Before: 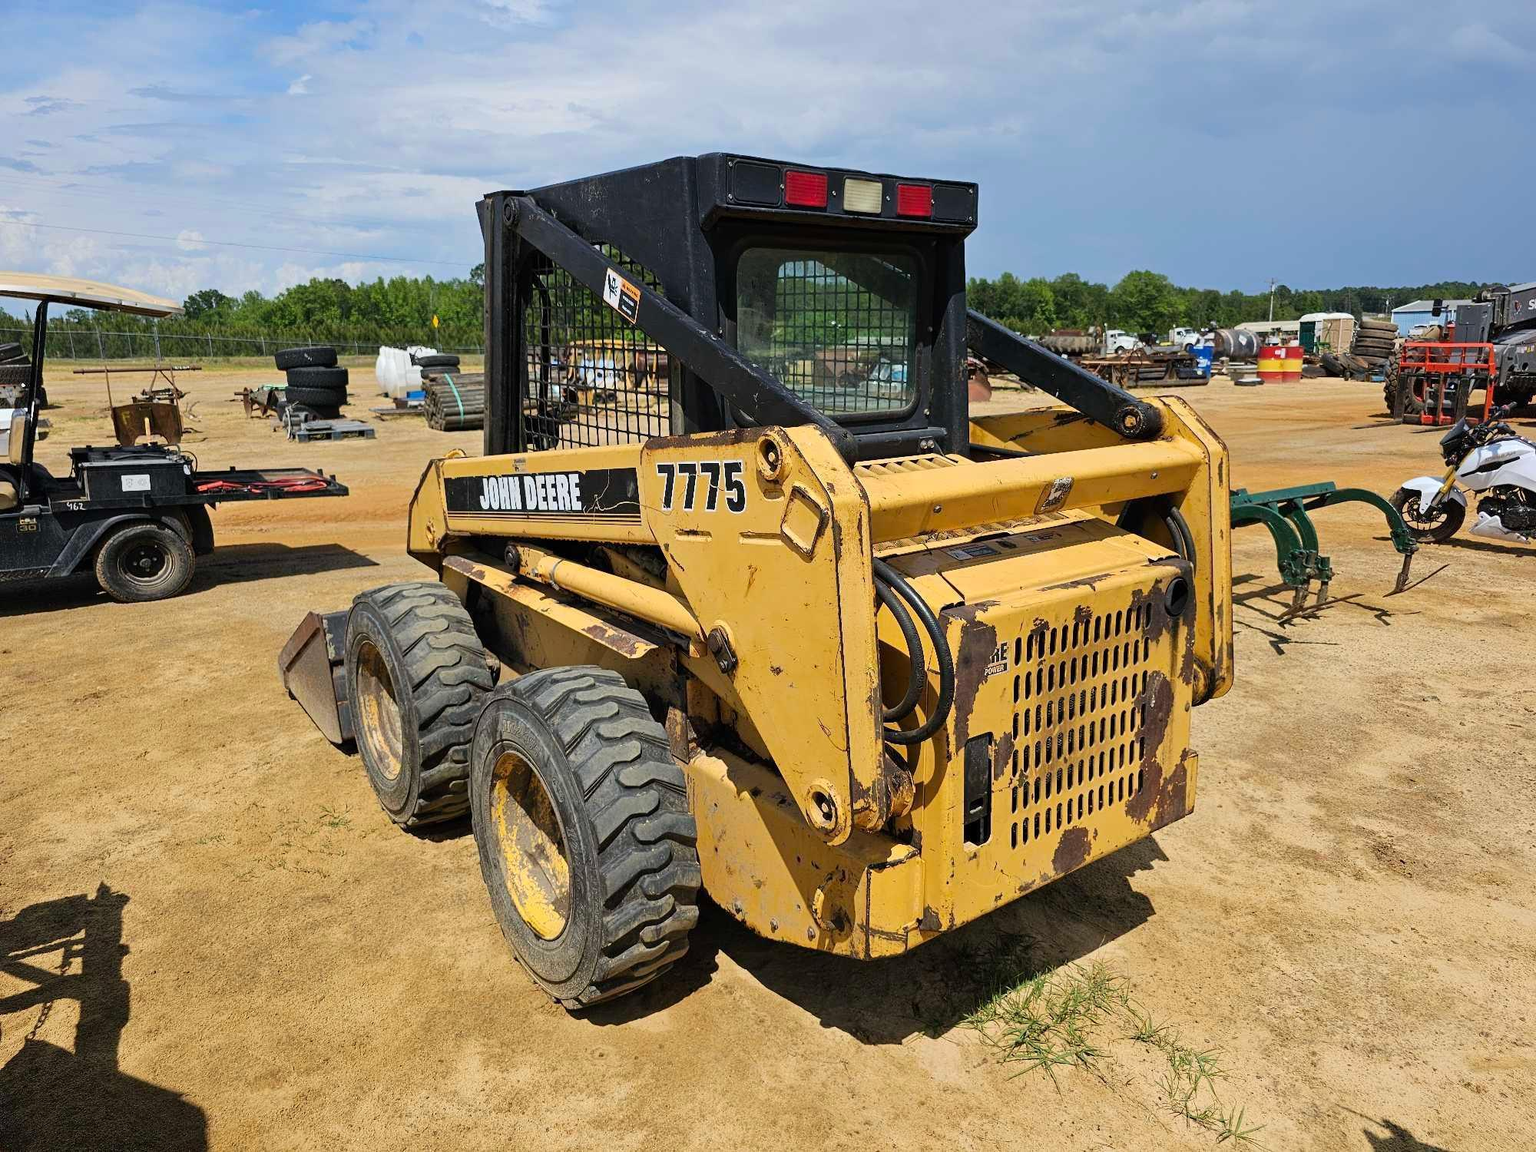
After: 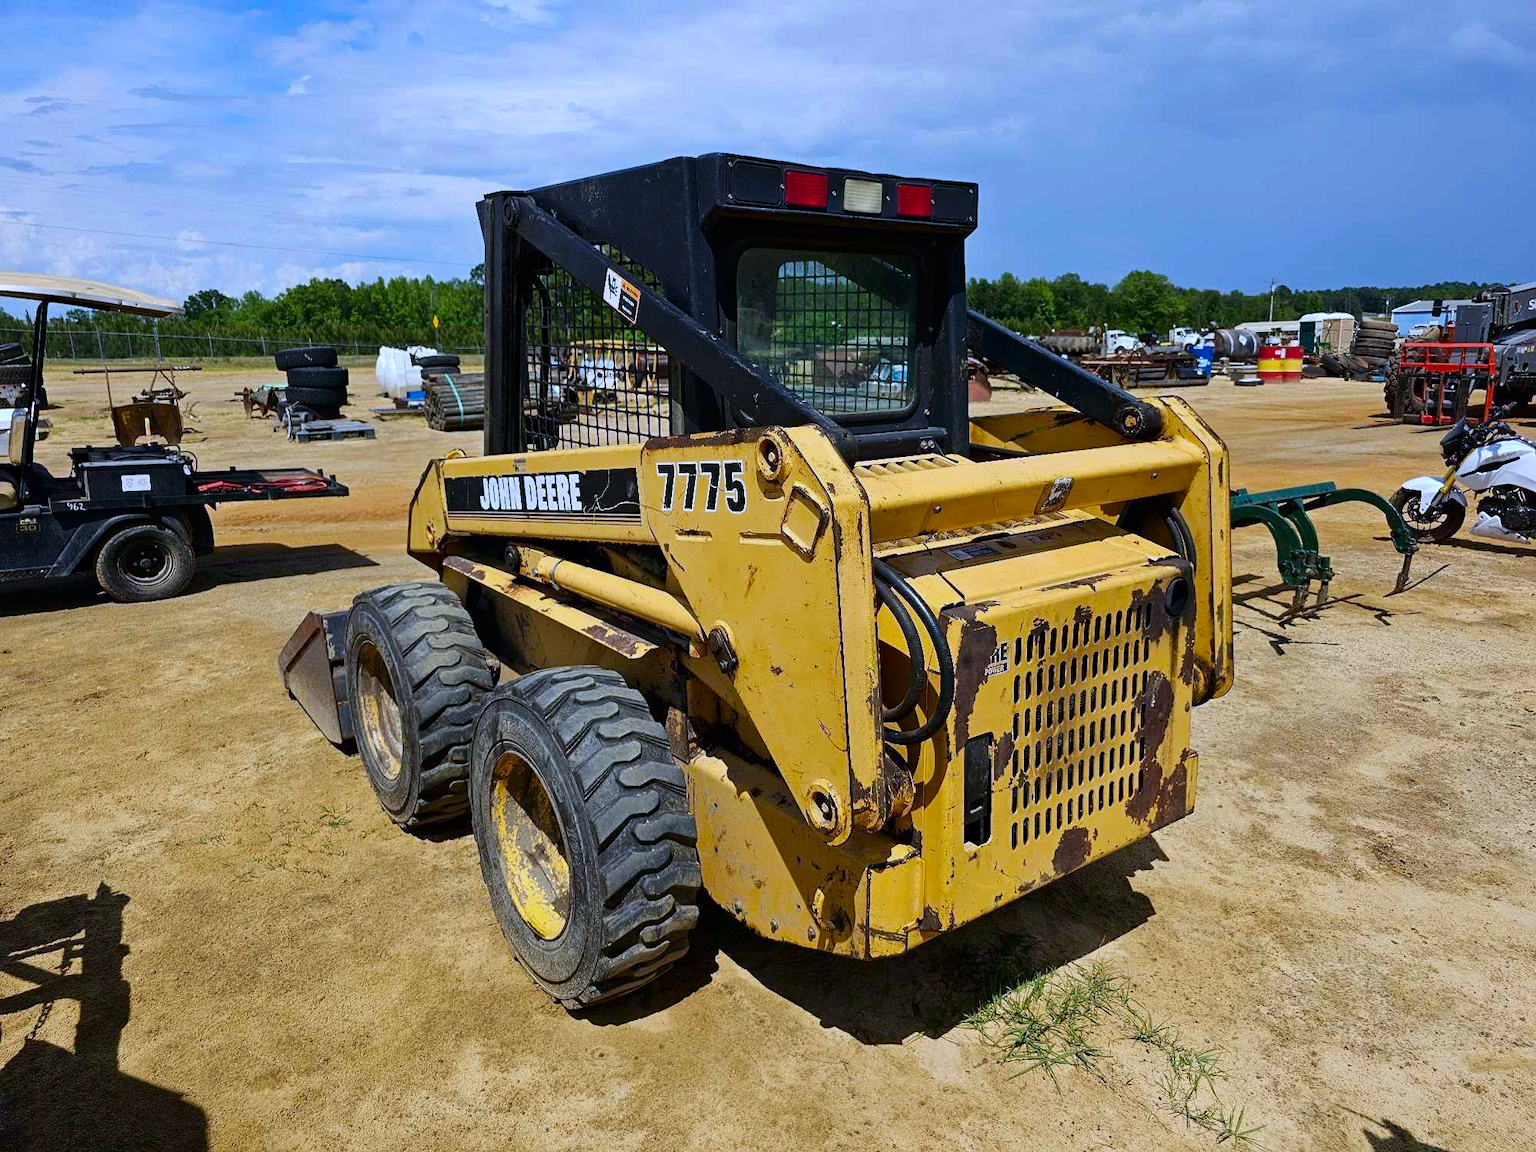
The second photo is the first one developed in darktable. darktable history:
white balance: red 0.948, green 1.02, blue 1.176
contrast brightness saturation: contrast 0.07, brightness -0.14, saturation 0.11
